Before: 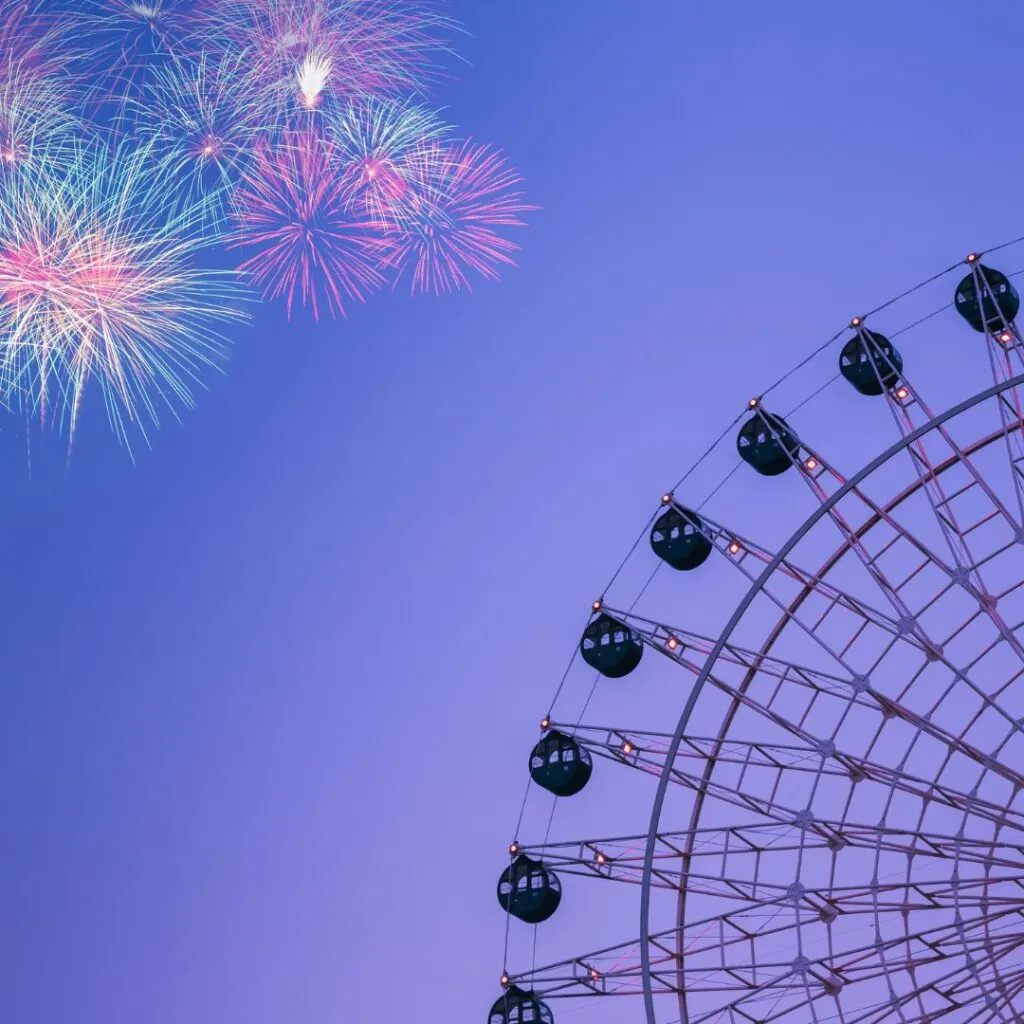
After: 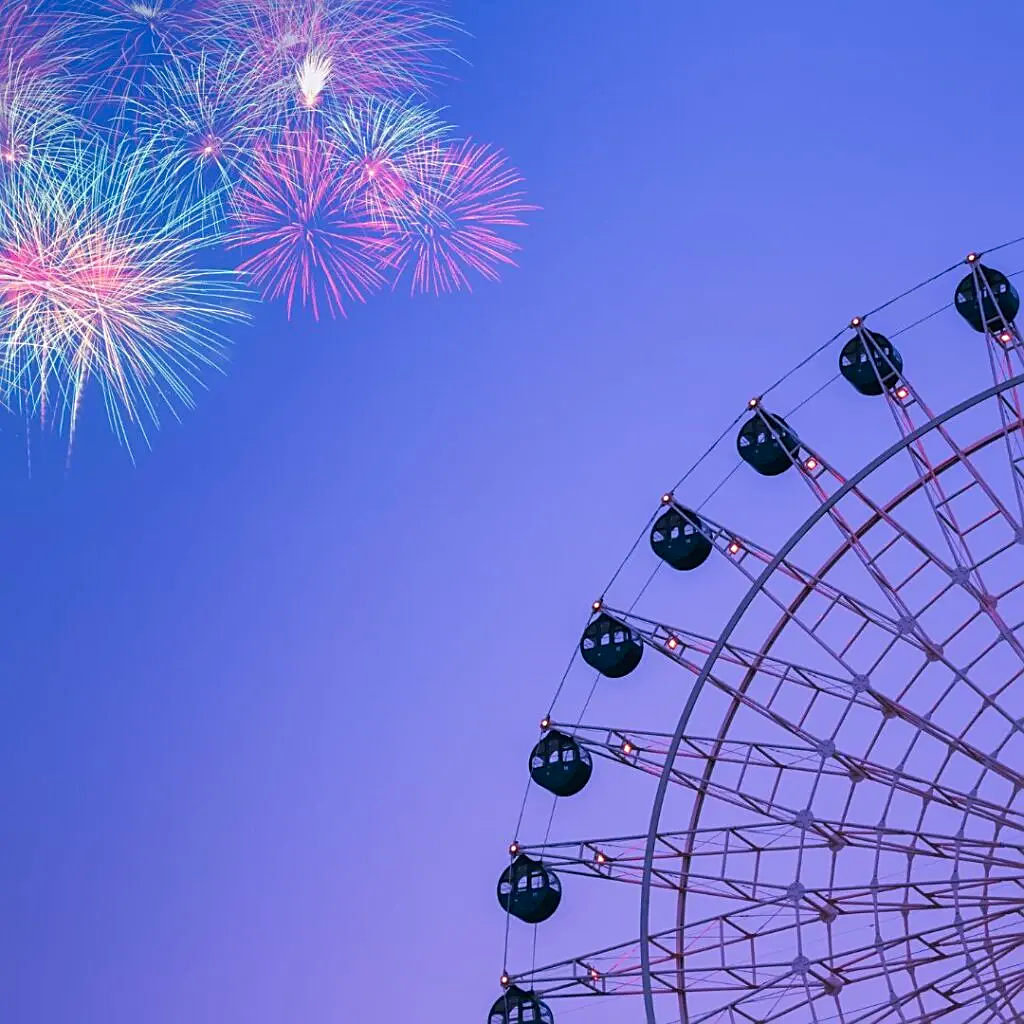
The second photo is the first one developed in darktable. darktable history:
sharpen: on, module defaults
shadows and highlights: soften with gaussian
color balance rgb: linear chroma grading › global chroma 8.66%, perceptual saturation grading › global saturation 0.269%, global vibrance 20%
